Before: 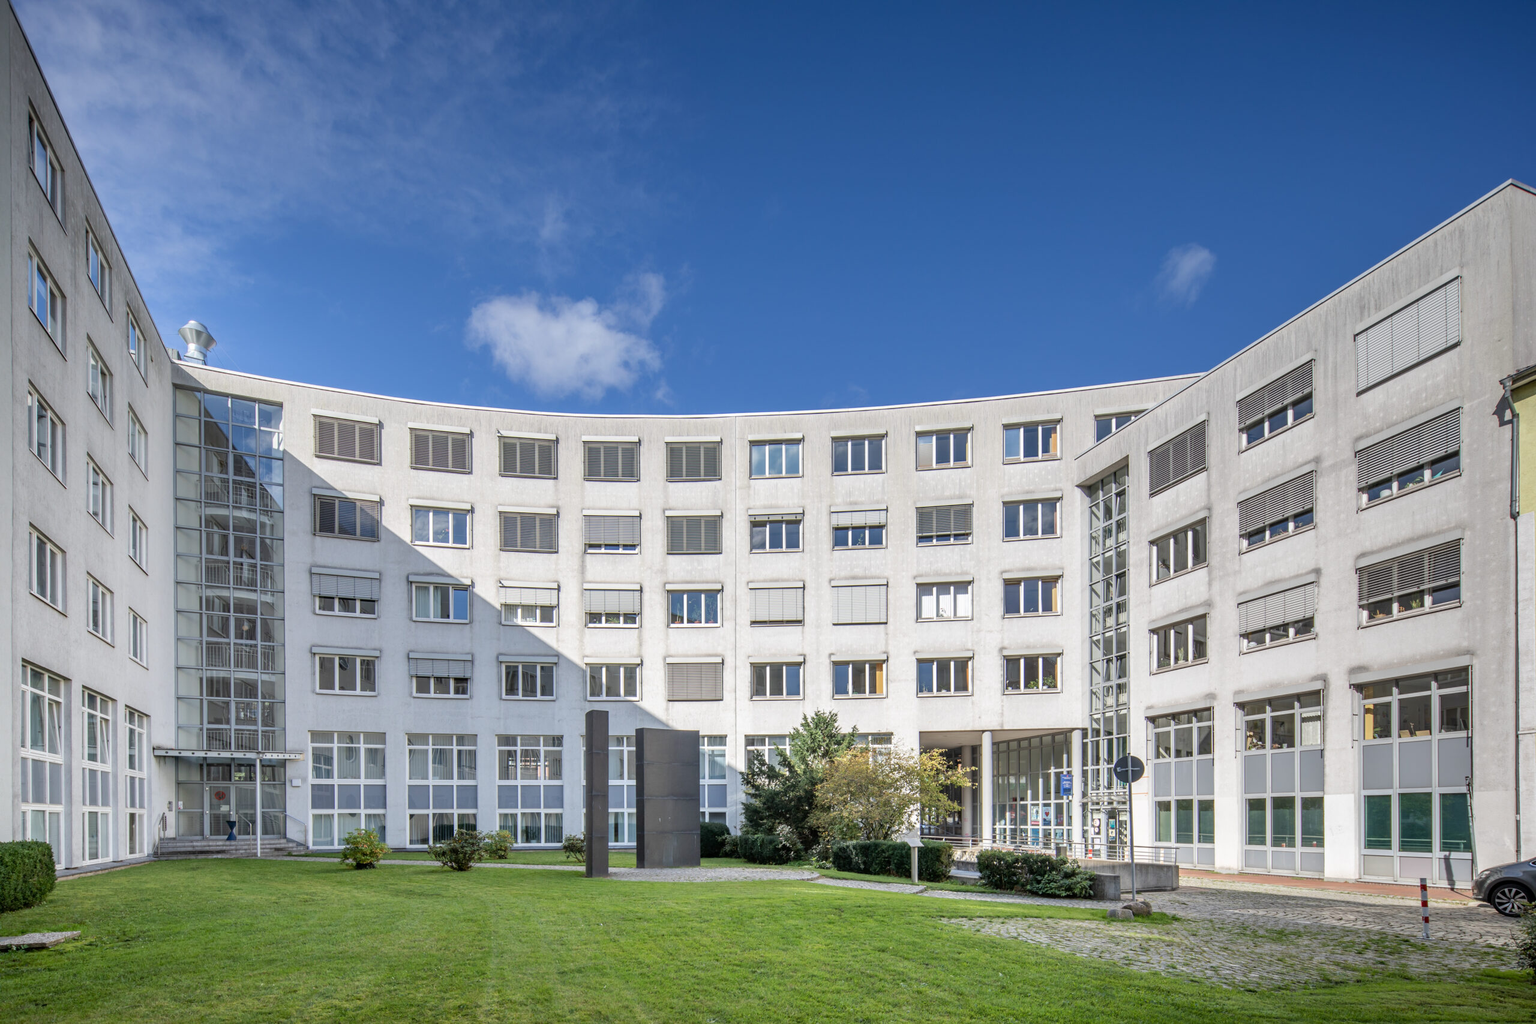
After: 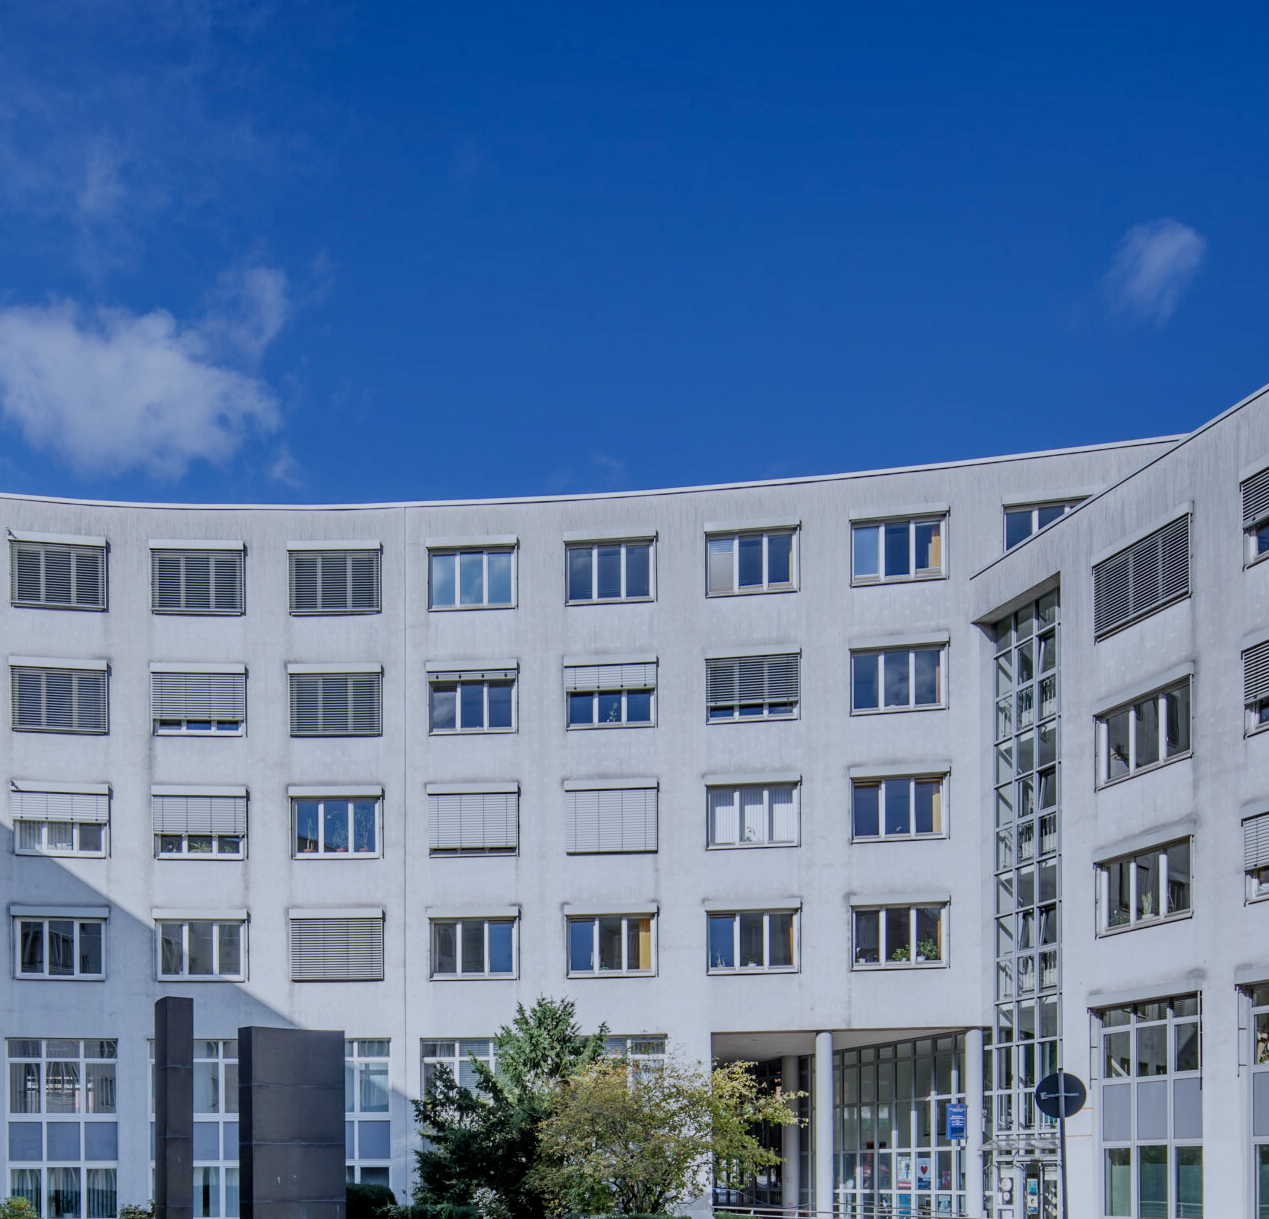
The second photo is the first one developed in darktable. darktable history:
exposure: exposure 0.081 EV, compensate highlight preservation false
filmic rgb: middle gray luminance 29%, black relative exposure -10.3 EV, white relative exposure 5.5 EV, threshold 6 EV, target black luminance 0%, hardness 3.95, latitude 2.04%, contrast 1.132, highlights saturation mix 5%, shadows ↔ highlights balance 15.11%, add noise in highlights 0, preserve chrominance no, color science v3 (2019), use custom middle-gray values true, iterations of high-quality reconstruction 0, contrast in highlights soft, enable highlight reconstruction true
white balance: red 0.926, green 1.003, blue 1.133
shadows and highlights: radius 264.75, soften with gaussian
crop: left 32.075%, top 10.976%, right 18.355%, bottom 17.596%
